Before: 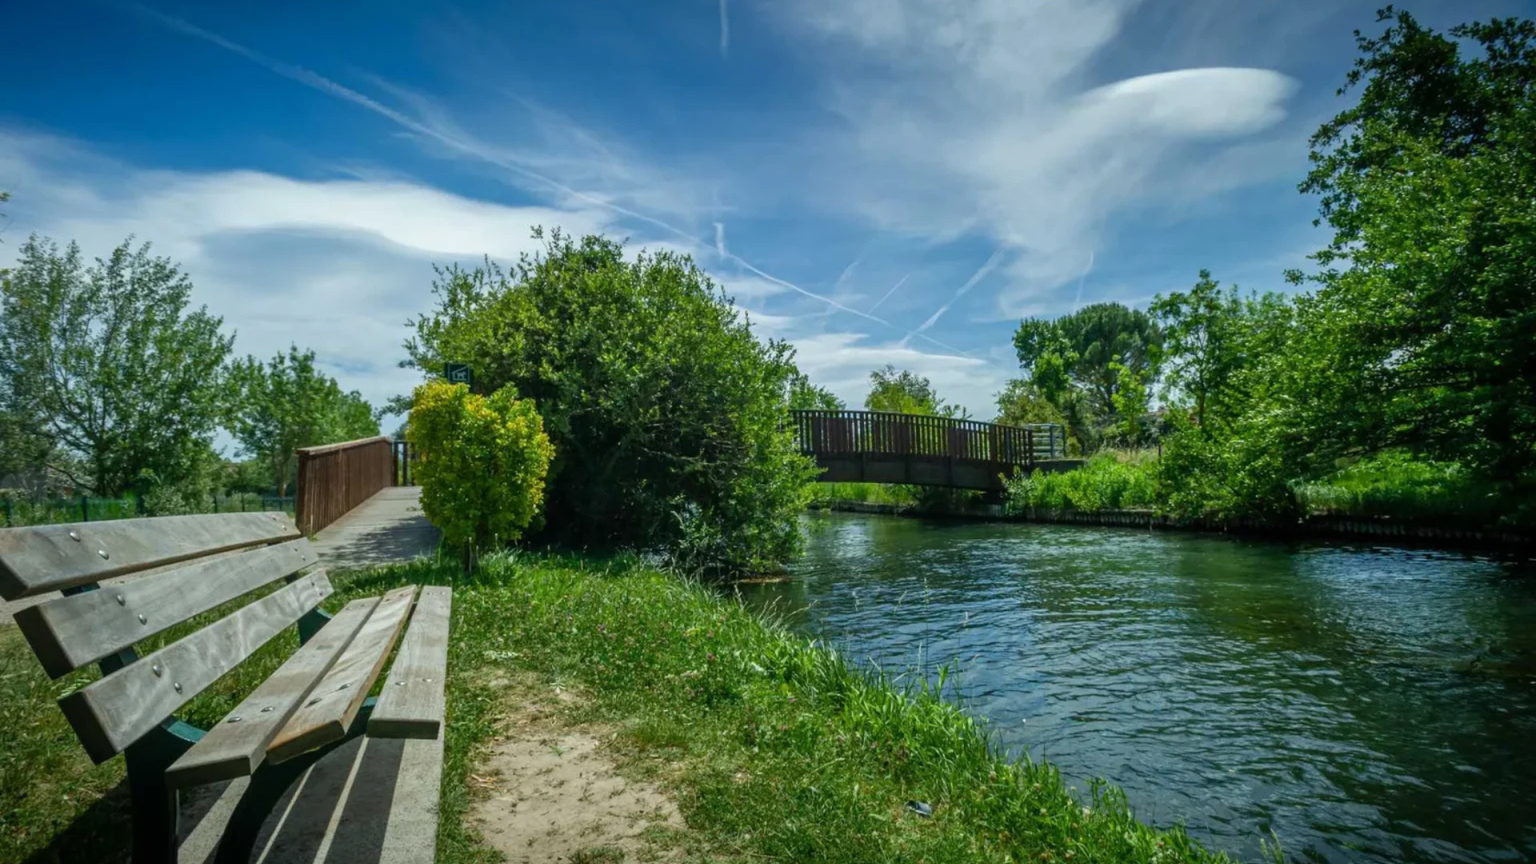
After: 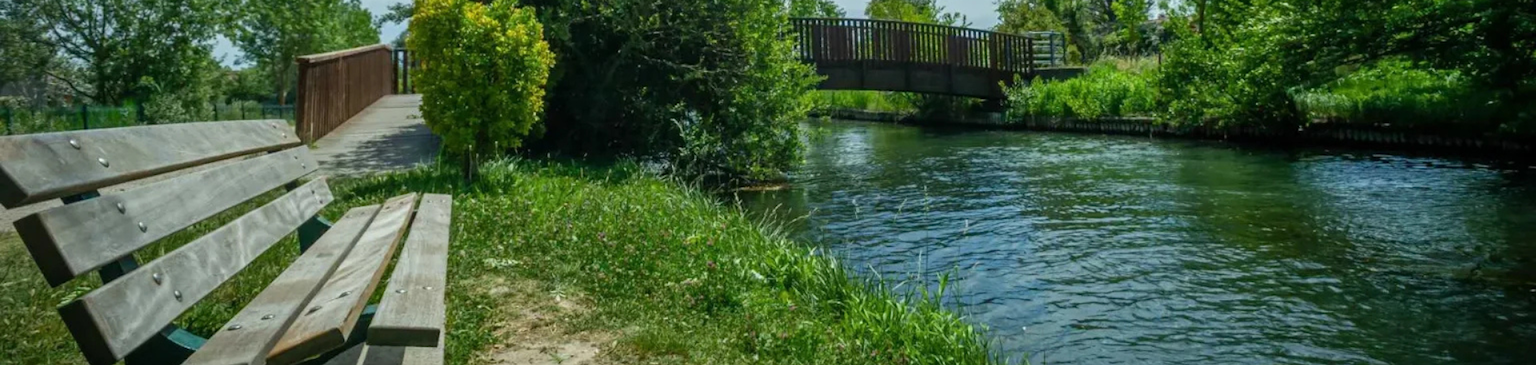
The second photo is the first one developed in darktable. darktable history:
crop: top 45.44%, bottom 12.229%
